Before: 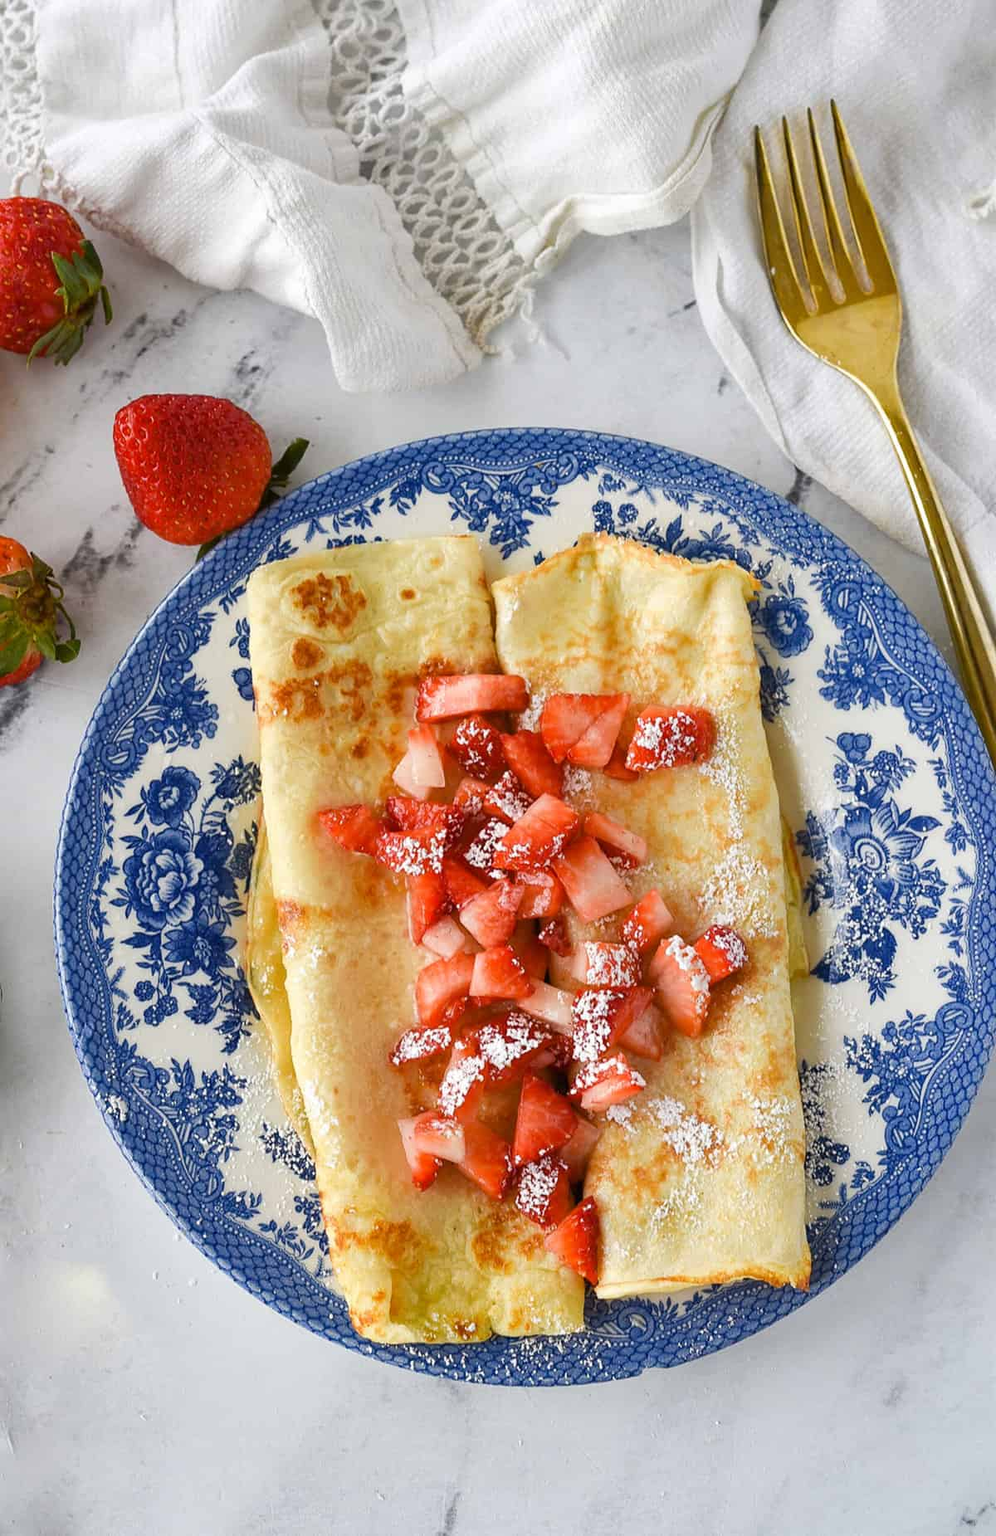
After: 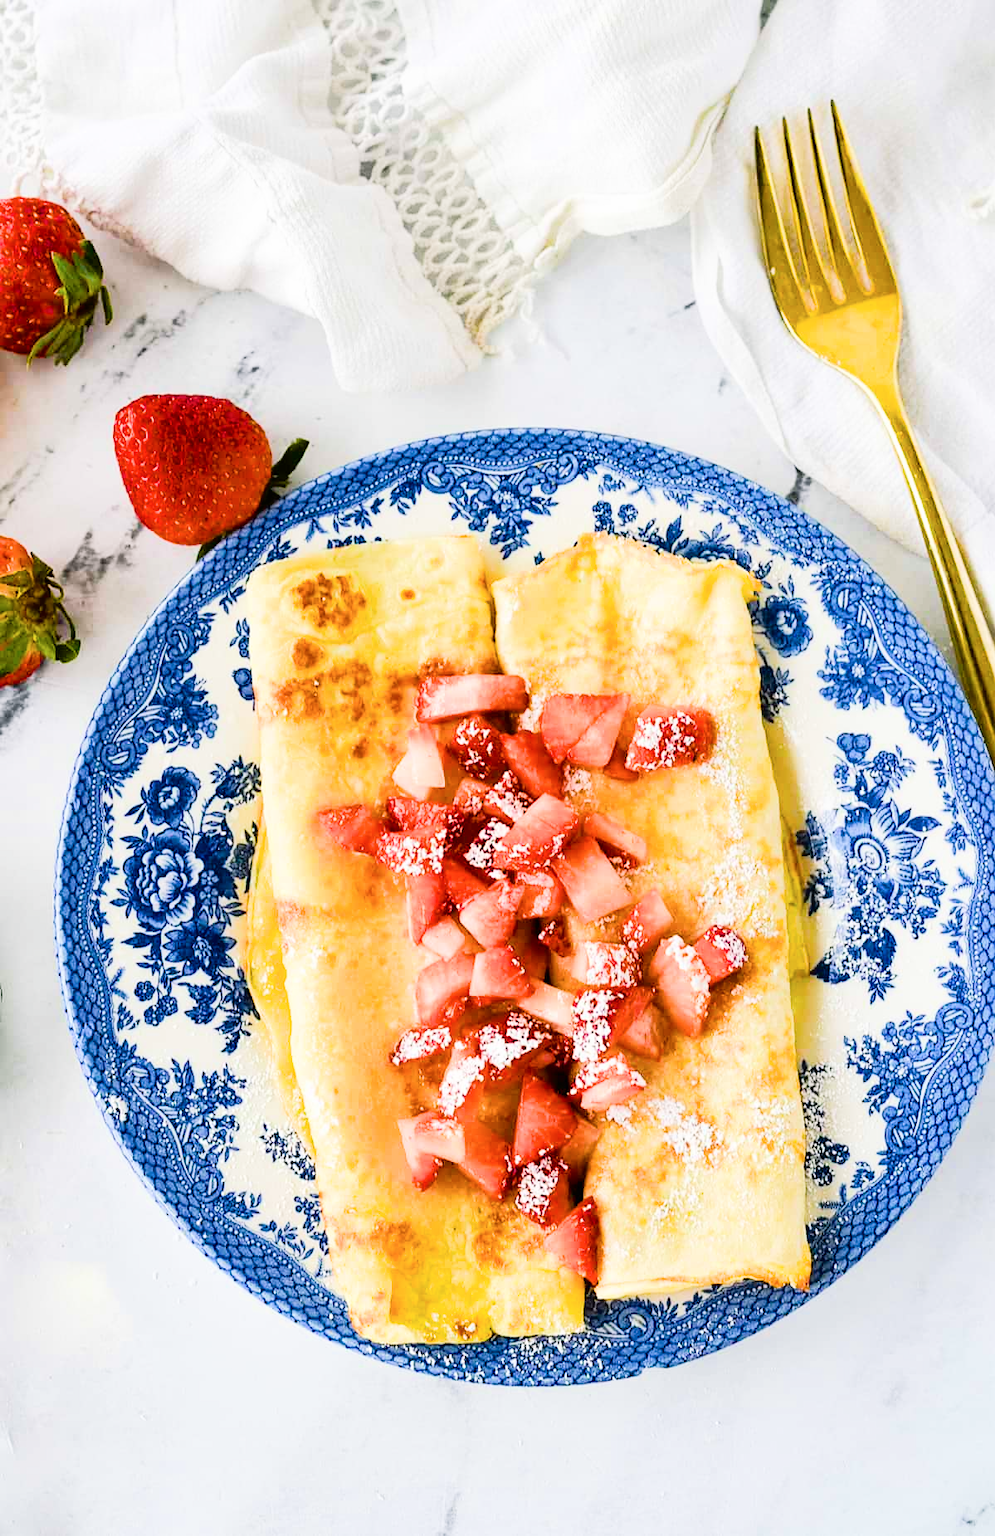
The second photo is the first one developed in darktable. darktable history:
filmic rgb: black relative exposure -7.65 EV, white relative exposure 4.56 EV, hardness 3.61, iterations of high-quality reconstruction 0
color balance rgb: shadows lift › luminance -7.658%, shadows lift › chroma 2.108%, shadows lift › hue 164.45°, perceptual saturation grading › global saturation 23.563%, perceptual saturation grading › highlights -23.626%, perceptual saturation grading › mid-tones 24.201%, perceptual saturation grading › shadows 40.643%, perceptual brilliance grading › global brilliance 29.281%, perceptual brilliance grading › highlights 12.42%, perceptual brilliance grading › mid-tones 24.126%
tone curve: curves: ch0 [(0, 0) (0.003, 0.007) (0.011, 0.01) (0.025, 0.018) (0.044, 0.028) (0.069, 0.034) (0.1, 0.04) (0.136, 0.051) (0.177, 0.104) (0.224, 0.161) (0.277, 0.234) (0.335, 0.316) (0.399, 0.41) (0.468, 0.487) (0.543, 0.577) (0.623, 0.679) (0.709, 0.769) (0.801, 0.854) (0.898, 0.922) (1, 1)], color space Lab, independent channels, preserve colors none
